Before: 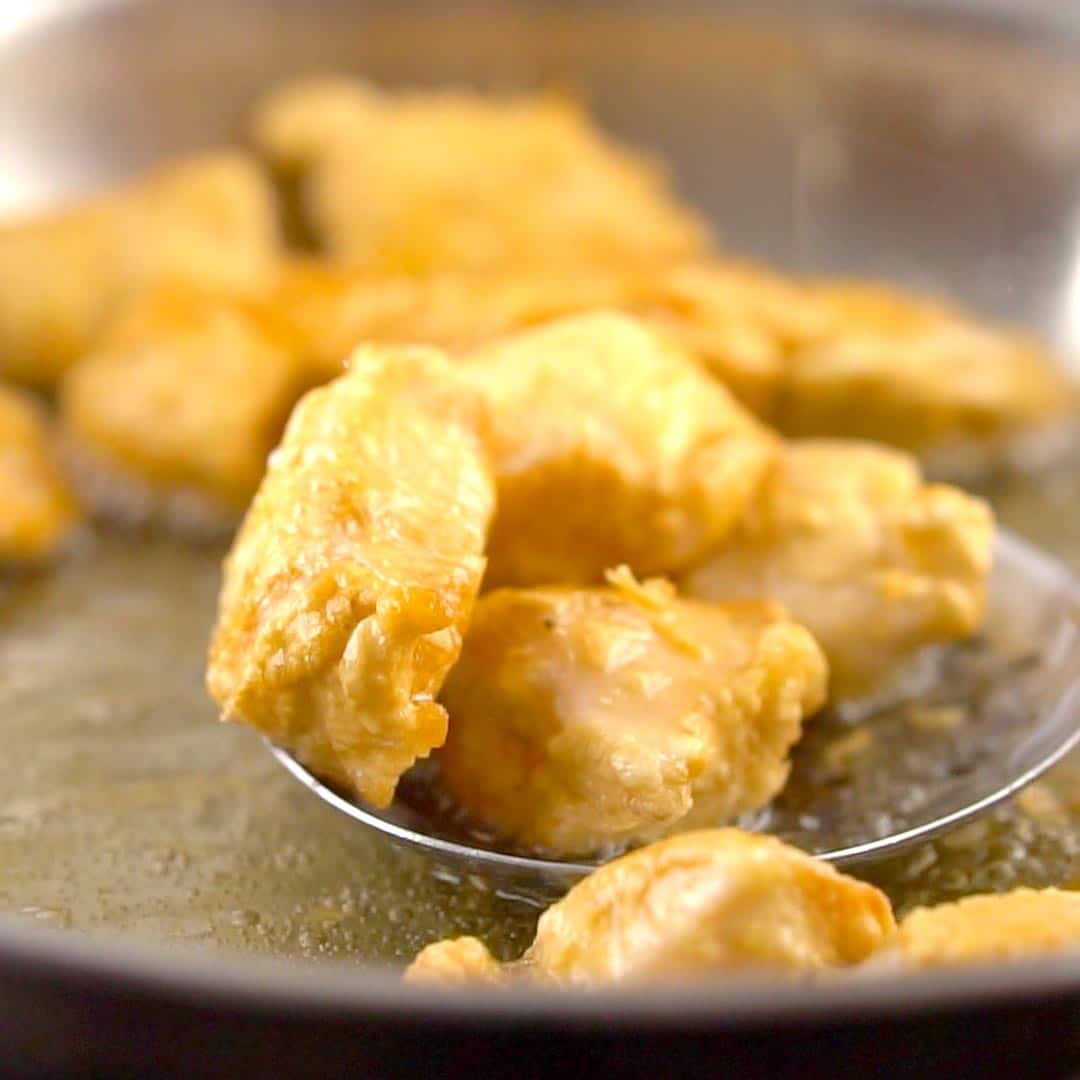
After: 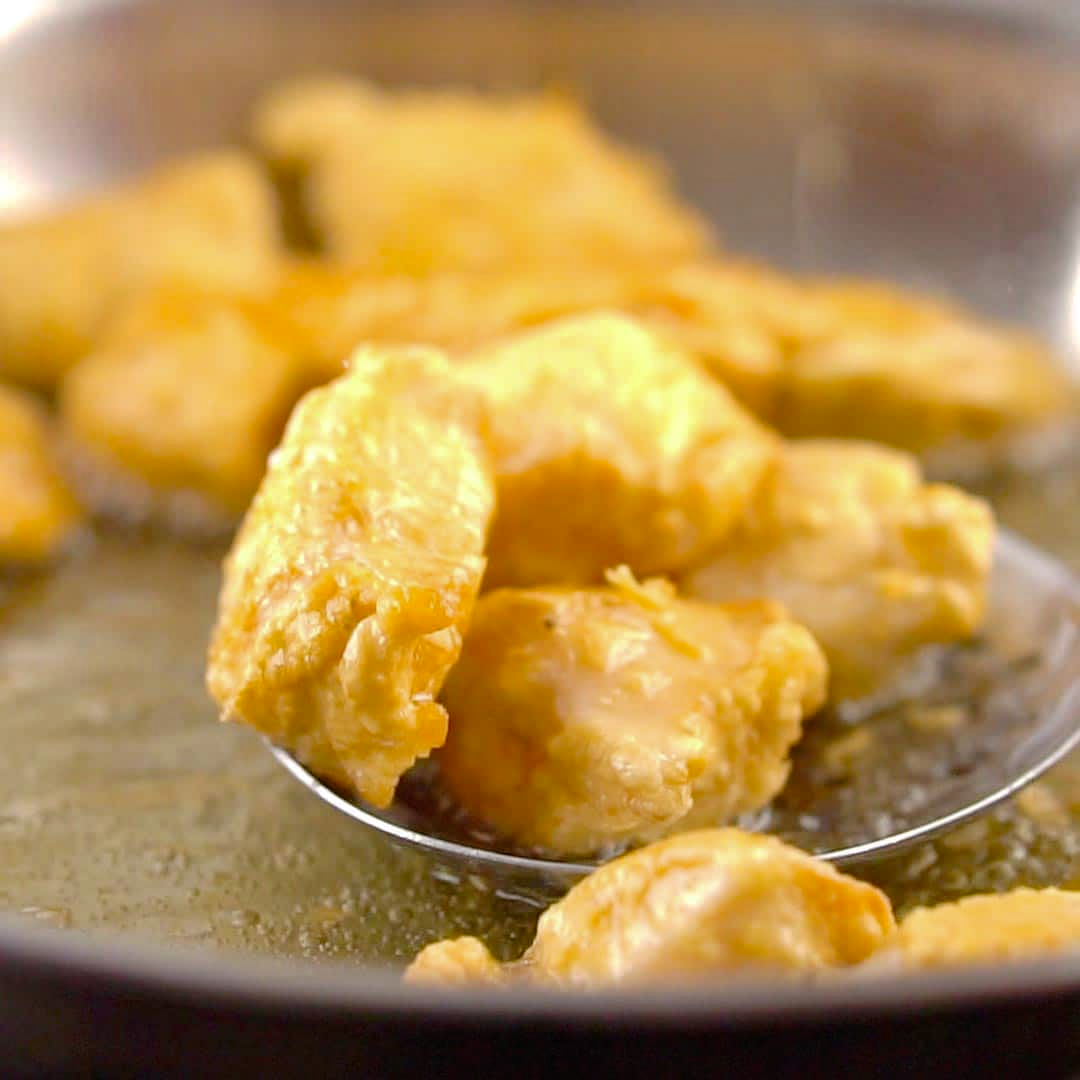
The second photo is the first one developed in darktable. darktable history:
white balance: emerald 1
haze removal: compatibility mode true, adaptive false
tone curve: curves: ch0 [(0, 0) (0.003, 0.013) (0.011, 0.018) (0.025, 0.027) (0.044, 0.045) (0.069, 0.068) (0.1, 0.096) (0.136, 0.13) (0.177, 0.168) (0.224, 0.217) (0.277, 0.277) (0.335, 0.338) (0.399, 0.401) (0.468, 0.473) (0.543, 0.544) (0.623, 0.621) (0.709, 0.7) (0.801, 0.781) (0.898, 0.869) (1, 1)], preserve colors none
